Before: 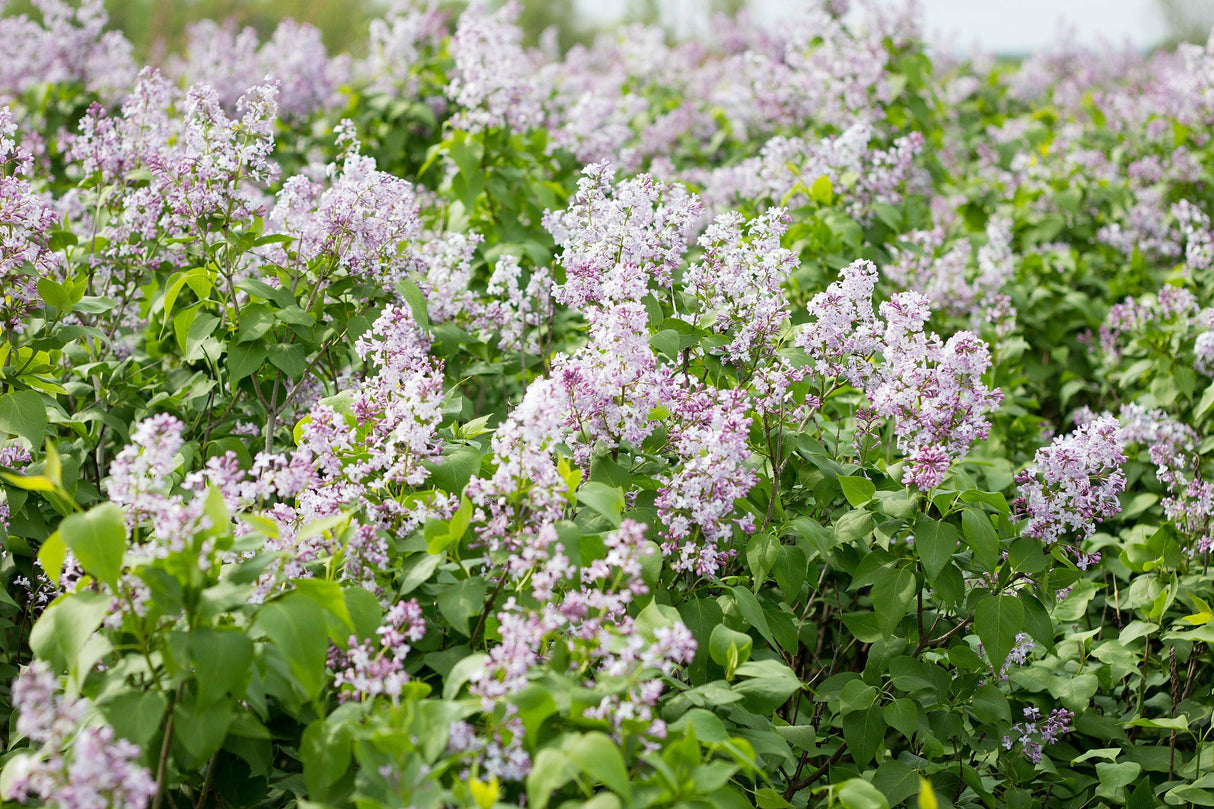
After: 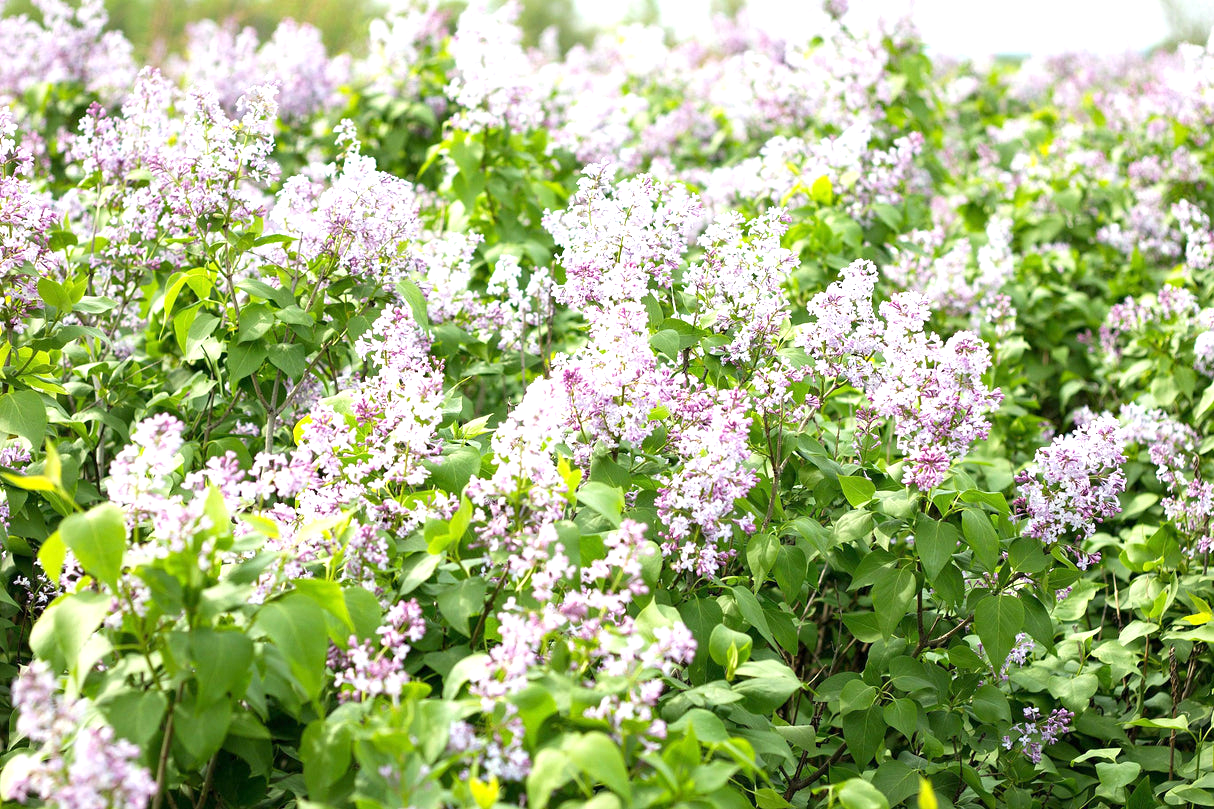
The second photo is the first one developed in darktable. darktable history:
exposure: exposure 0.782 EV, compensate highlight preservation false
